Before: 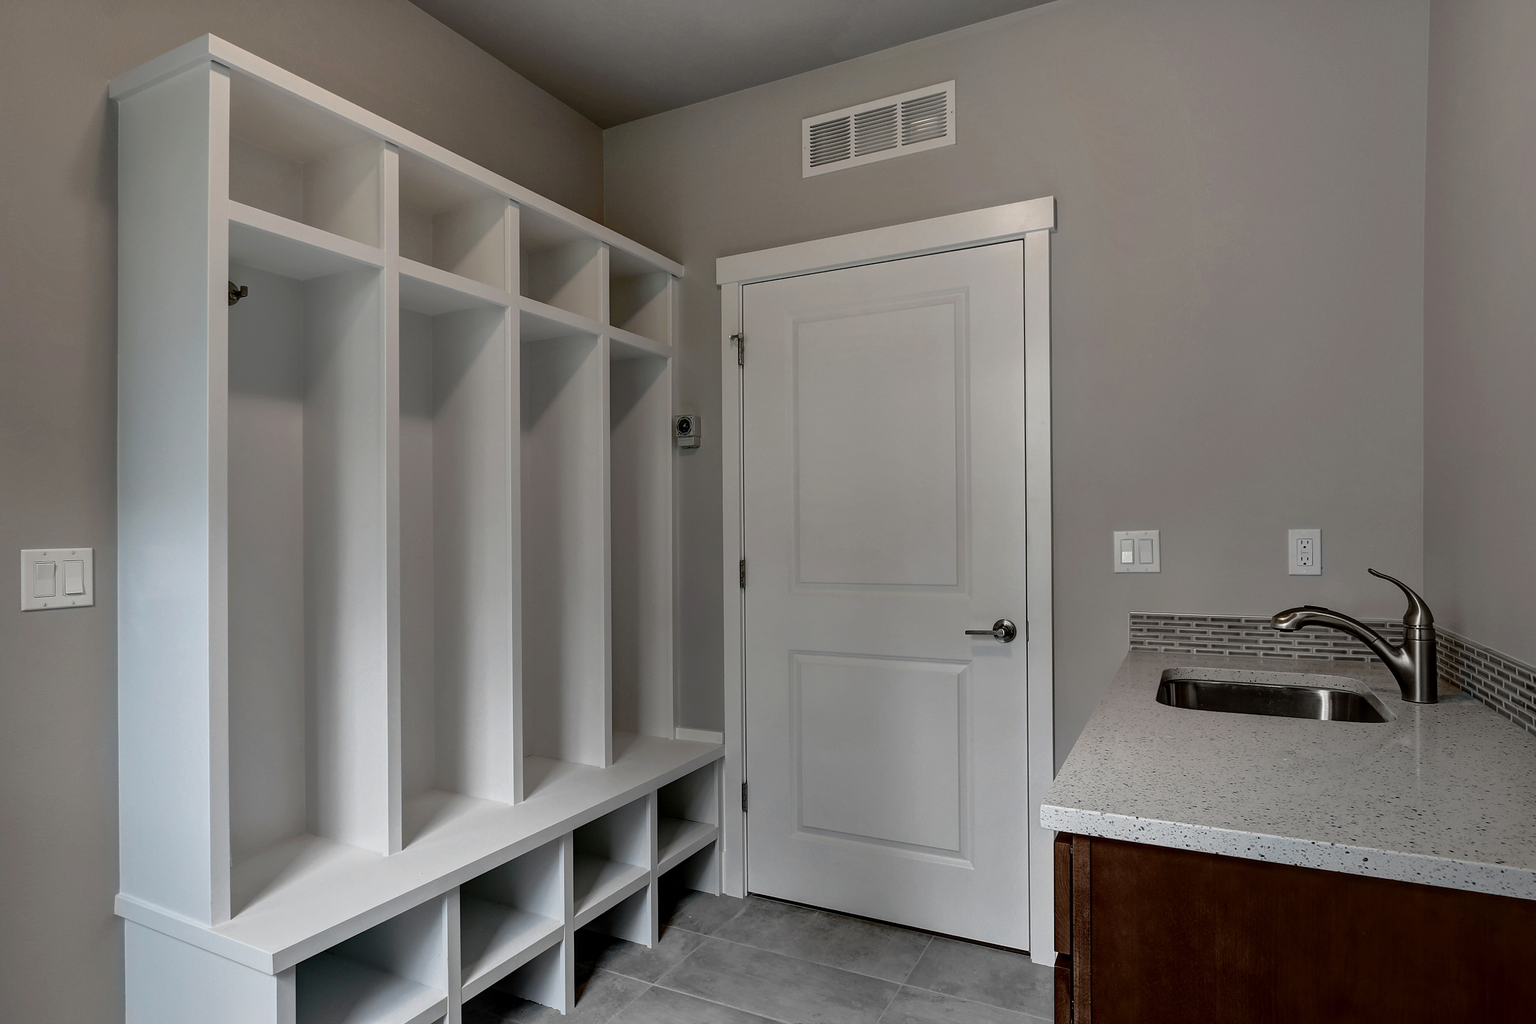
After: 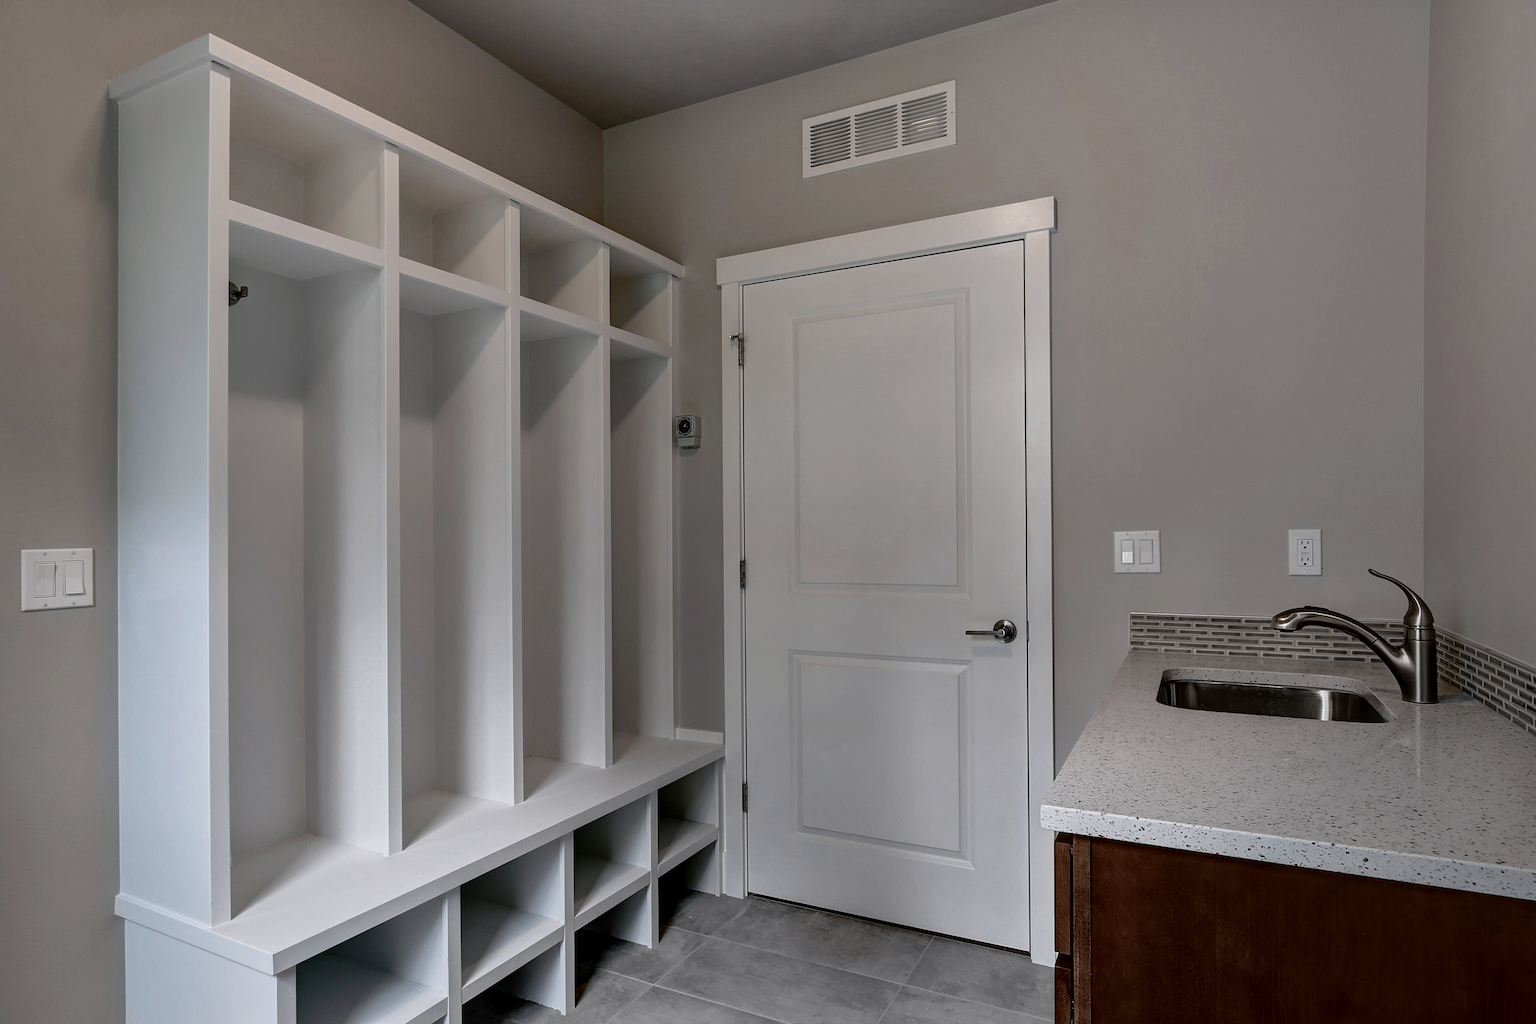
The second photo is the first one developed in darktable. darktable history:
exposure: compensate highlight preservation false
white balance: red 1.004, blue 1.024
